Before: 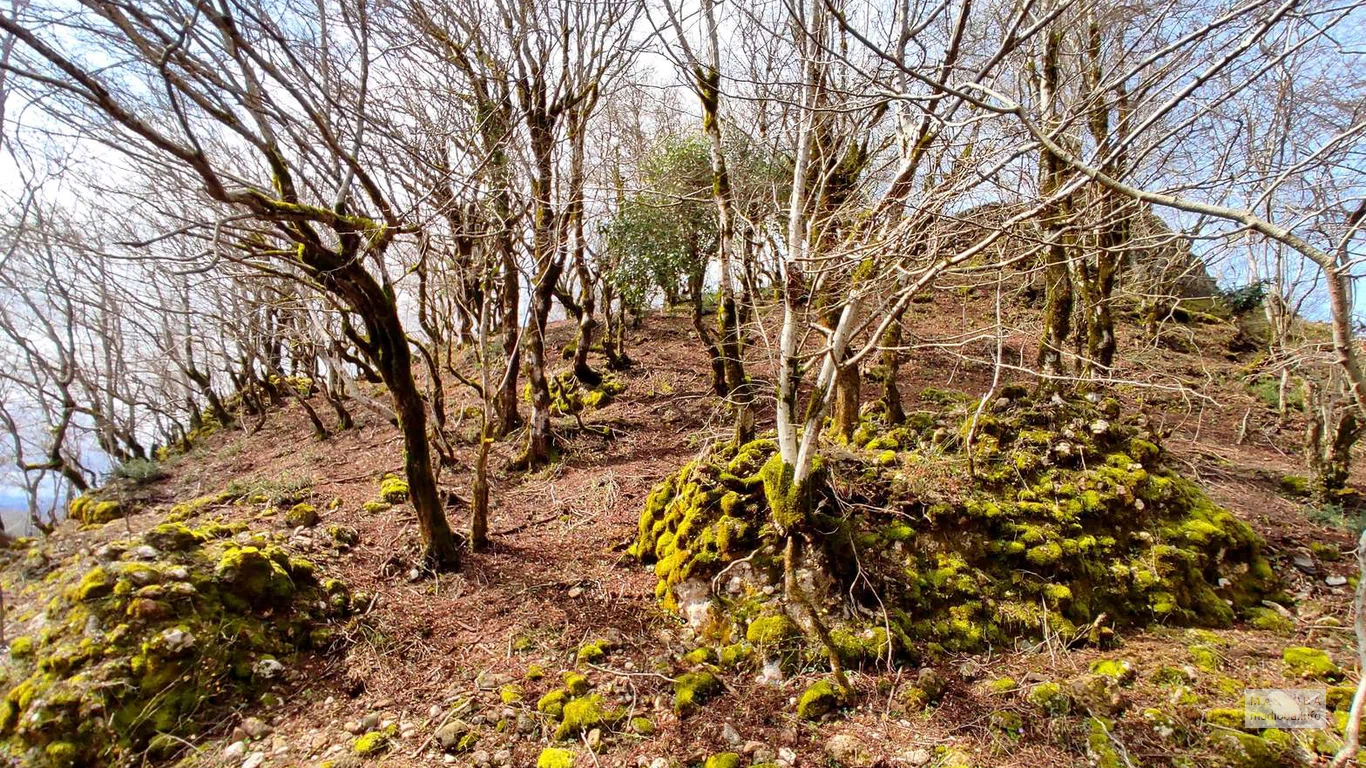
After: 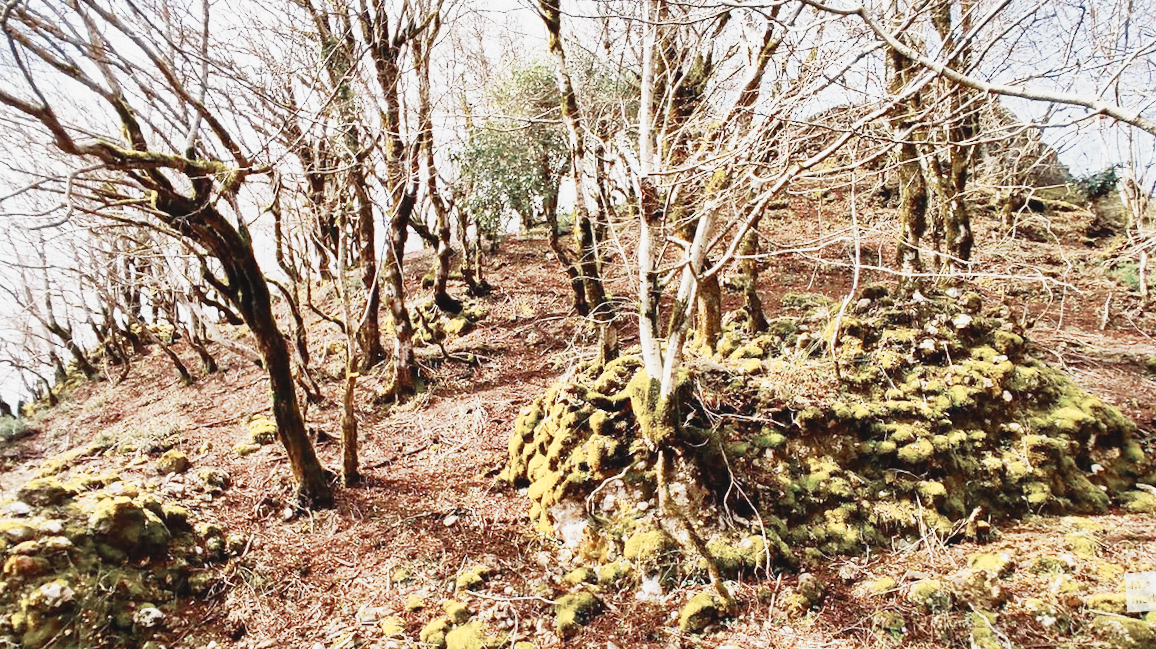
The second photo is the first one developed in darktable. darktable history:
crop and rotate: angle 3.76°, left 5.624%, top 5.713%
color zones: curves: ch0 [(0, 0.5) (0.125, 0.4) (0.25, 0.5) (0.375, 0.4) (0.5, 0.4) (0.625, 0.35) (0.75, 0.35) (0.875, 0.5)]; ch1 [(0, 0.35) (0.125, 0.45) (0.25, 0.35) (0.375, 0.35) (0.5, 0.35) (0.625, 0.35) (0.75, 0.45) (0.875, 0.35)]; ch2 [(0, 0.6) (0.125, 0.5) (0.25, 0.5) (0.375, 0.6) (0.5, 0.6) (0.625, 0.5) (0.75, 0.5) (0.875, 0.5)], mix 39.15%
tone curve: curves: ch0 [(0, 0.052) (0.207, 0.35) (0.392, 0.592) (0.54, 0.803) (0.725, 0.922) (0.99, 0.974)], preserve colors none
